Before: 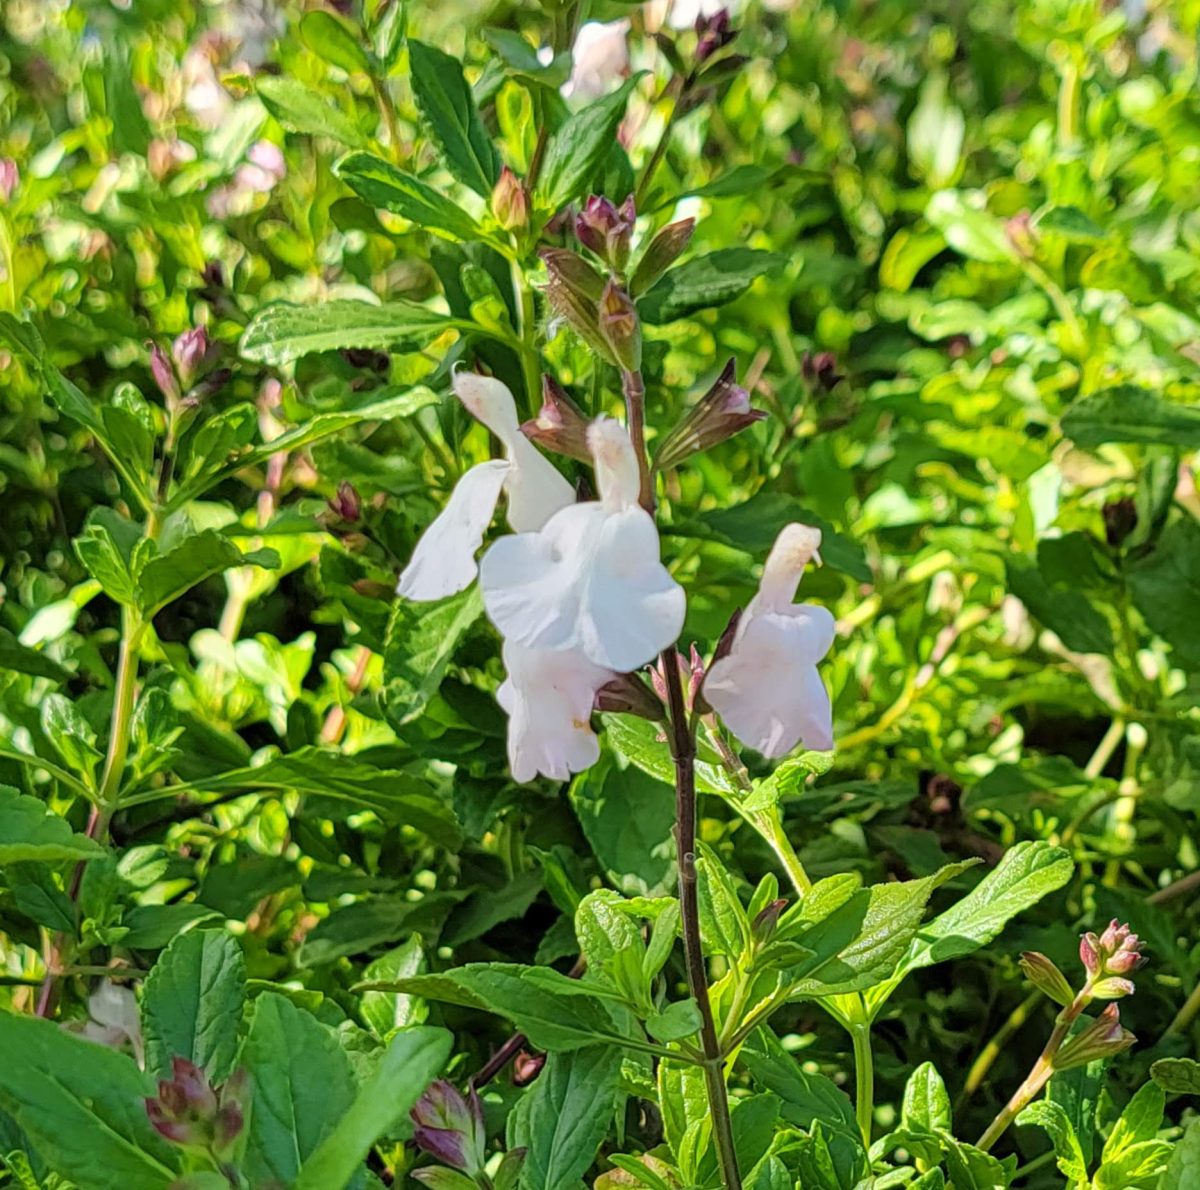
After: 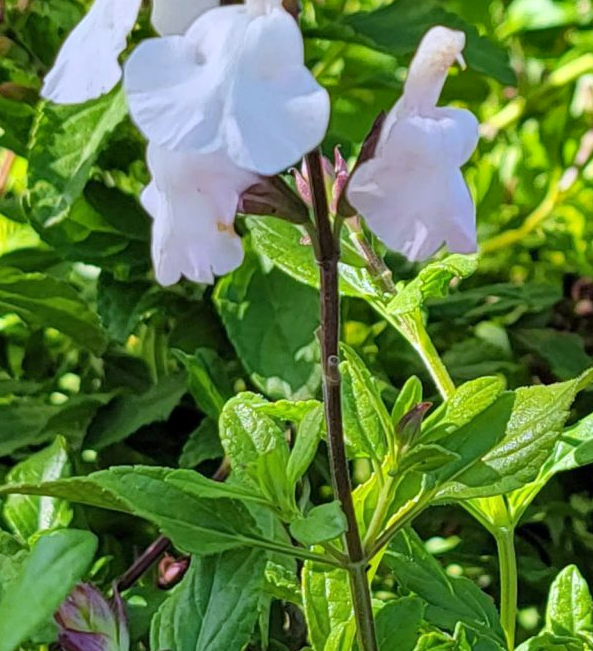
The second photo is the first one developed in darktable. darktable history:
white balance: red 0.967, blue 1.119, emerald 0.756
shadows and highlights: radius 100.41, shadows 50.55, highlights -64.36, highlights color adjustment 49.82%, soften with gaussian
tone equalizer: on, module defaults
crop: left 29.672%, top 41.786%, right 20.851%, bottom 3.487%
